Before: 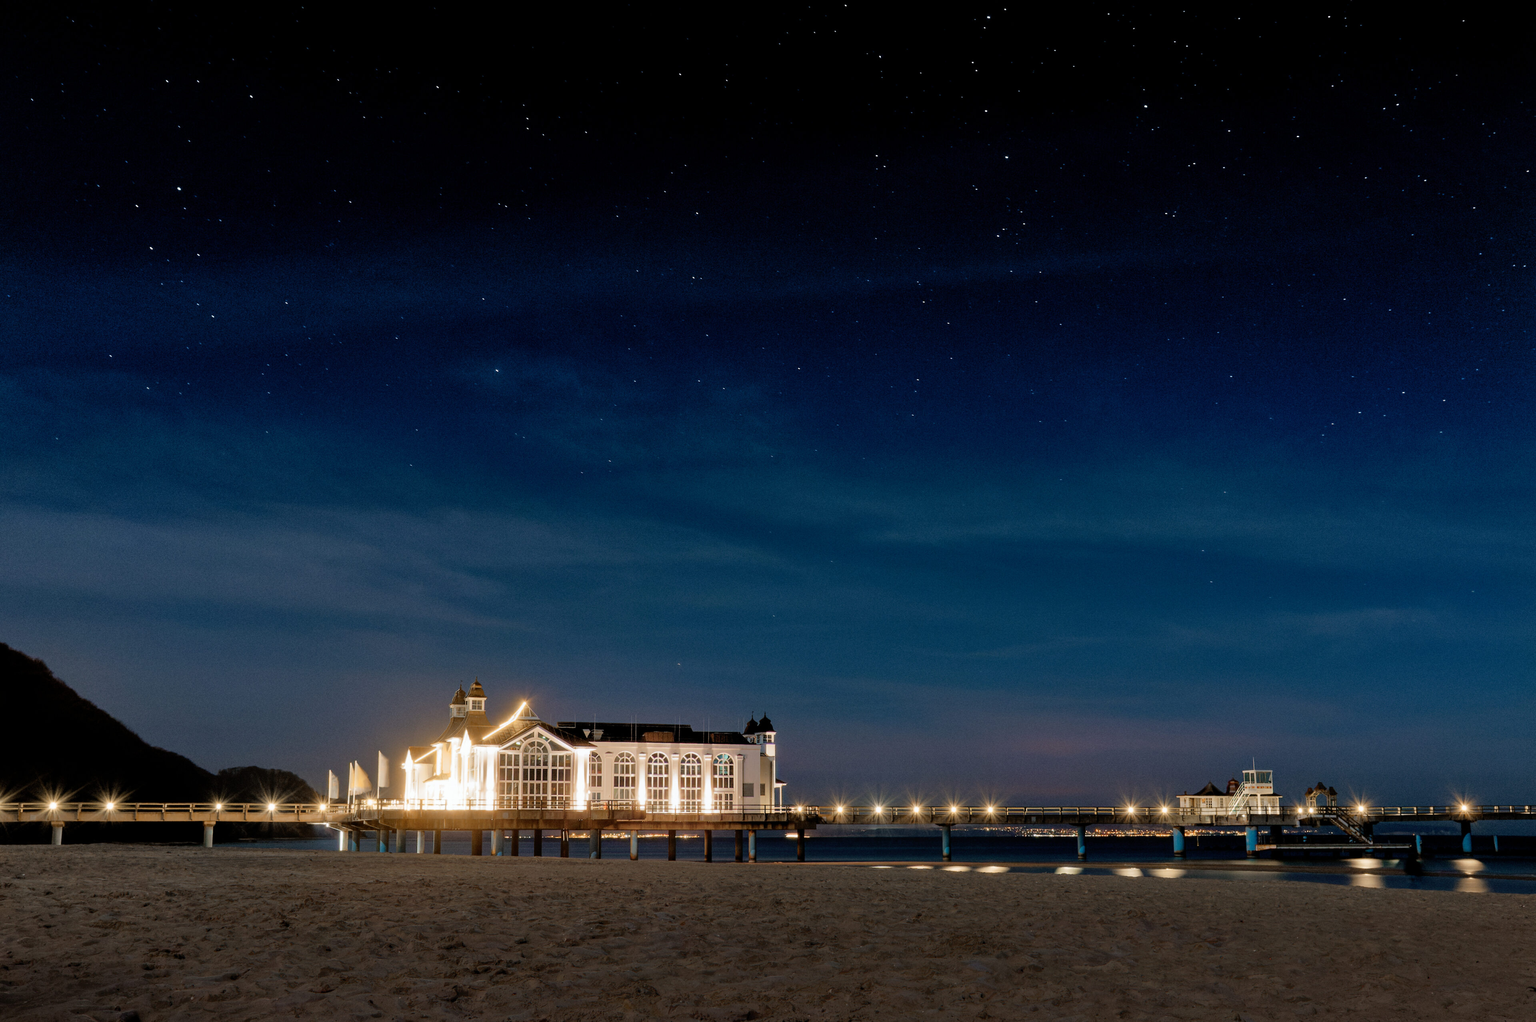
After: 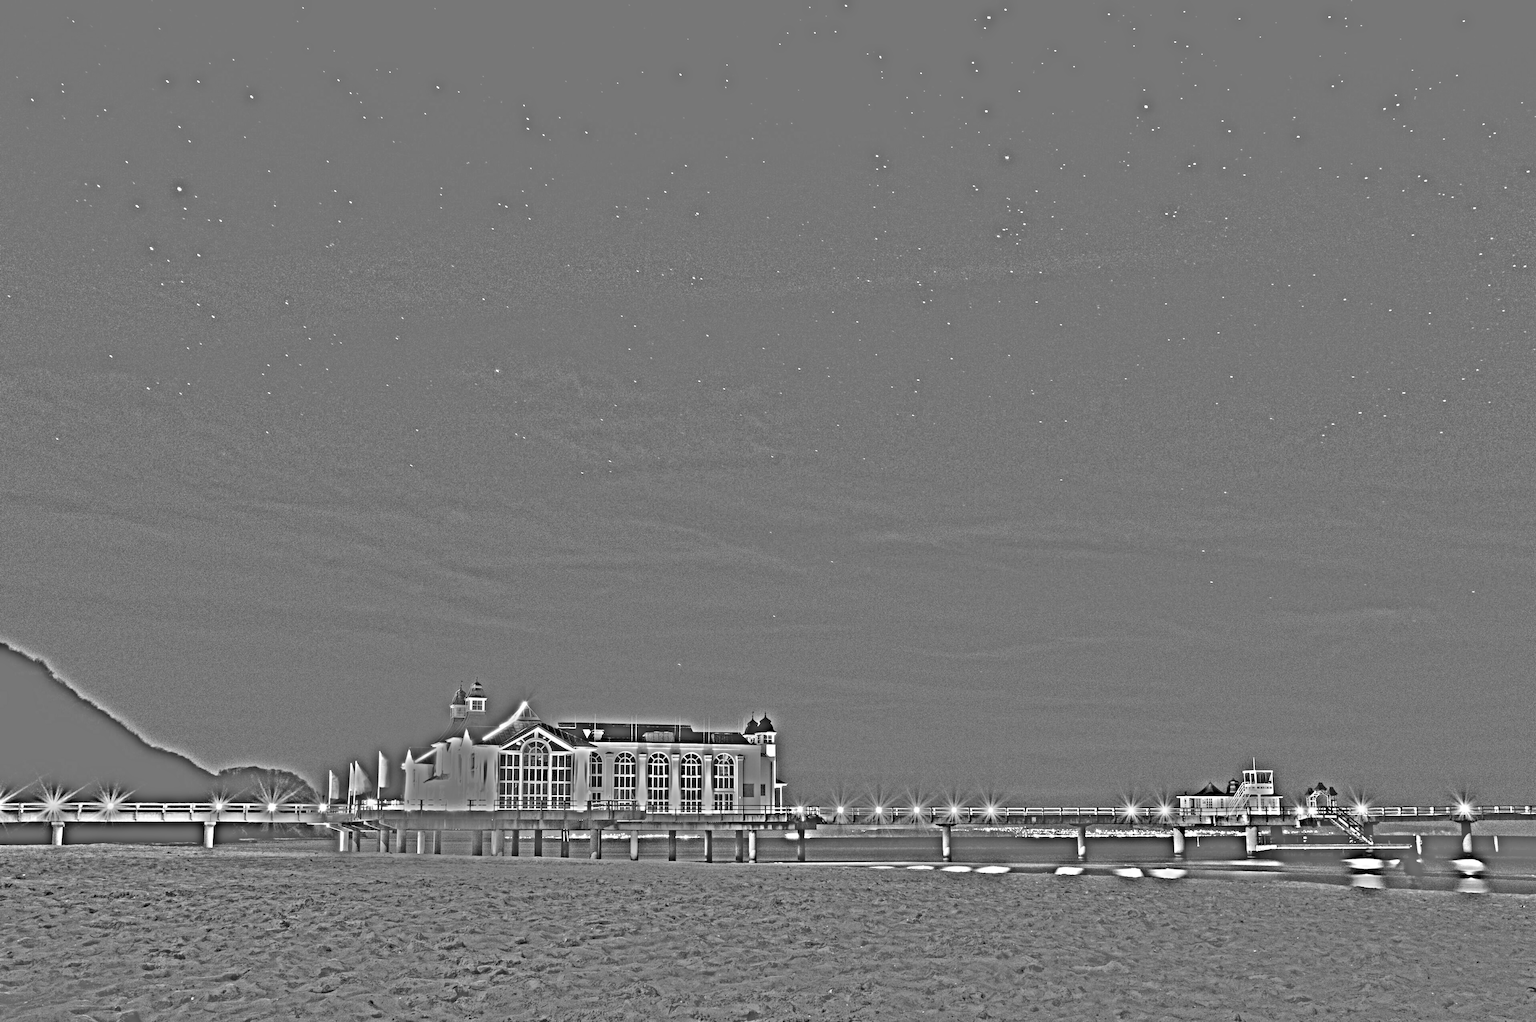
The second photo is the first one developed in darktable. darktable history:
tone equalizer: -7 EV -0.63 EV, -6 EV 1 EV, -5 EV -0.45 EV, -4 EV 0.43 EV, -3 EV 0.41 EV, -2 EV 0.15 EV, -1 EV -0.15 EV, +0 EV -0.39 EV, smoothing diameter 25%, edges refinement/feathering 10, preserve details guided filter
highpass: on, module defaults
